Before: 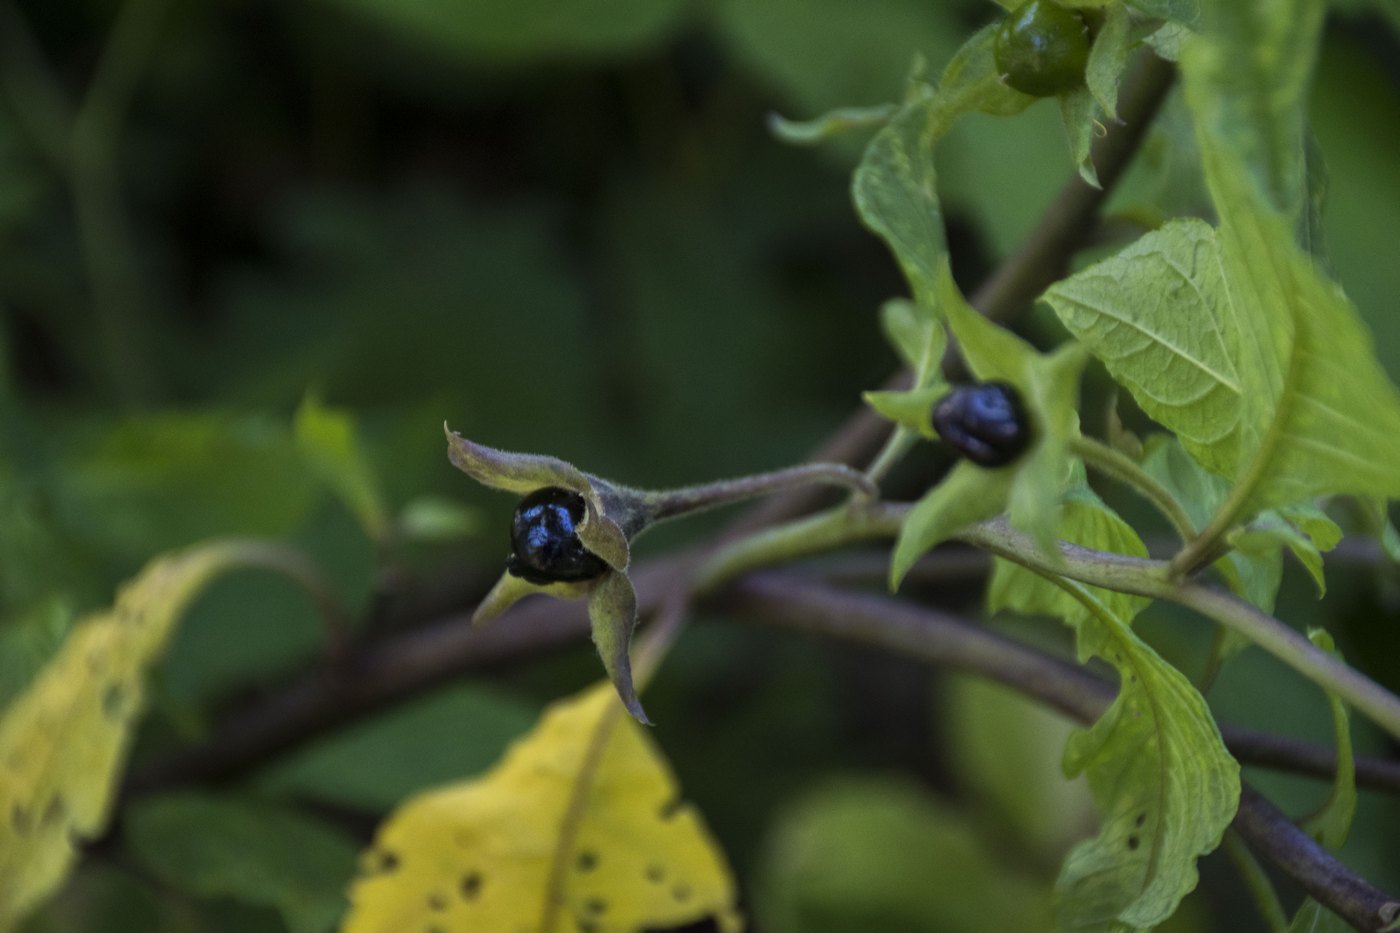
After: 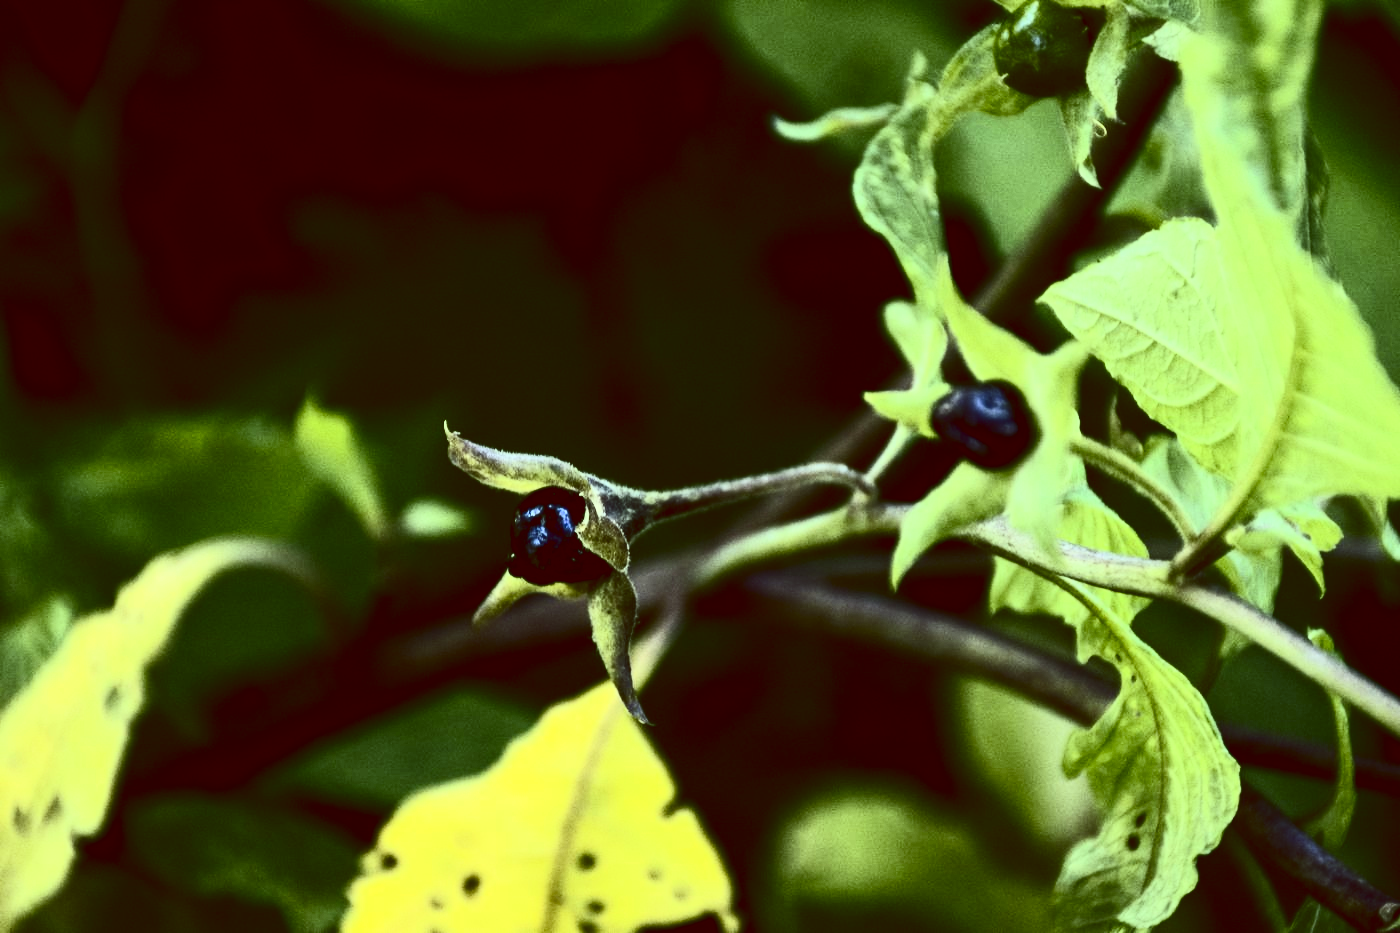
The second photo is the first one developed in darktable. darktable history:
contrast brightness saturation: contrast 0.93, brightness 0.2
color balance: lift [1, 1.015, 0.987, 0.985], gamma [1, 0.959, 1.042, 0.958], gain [0.927, 0.938, 1.072, 0.928], contrast 1.5%
exposure: black level correction 0, exposure 0.7 EV, compensate exposure bias true, compensate highlight preservation false
